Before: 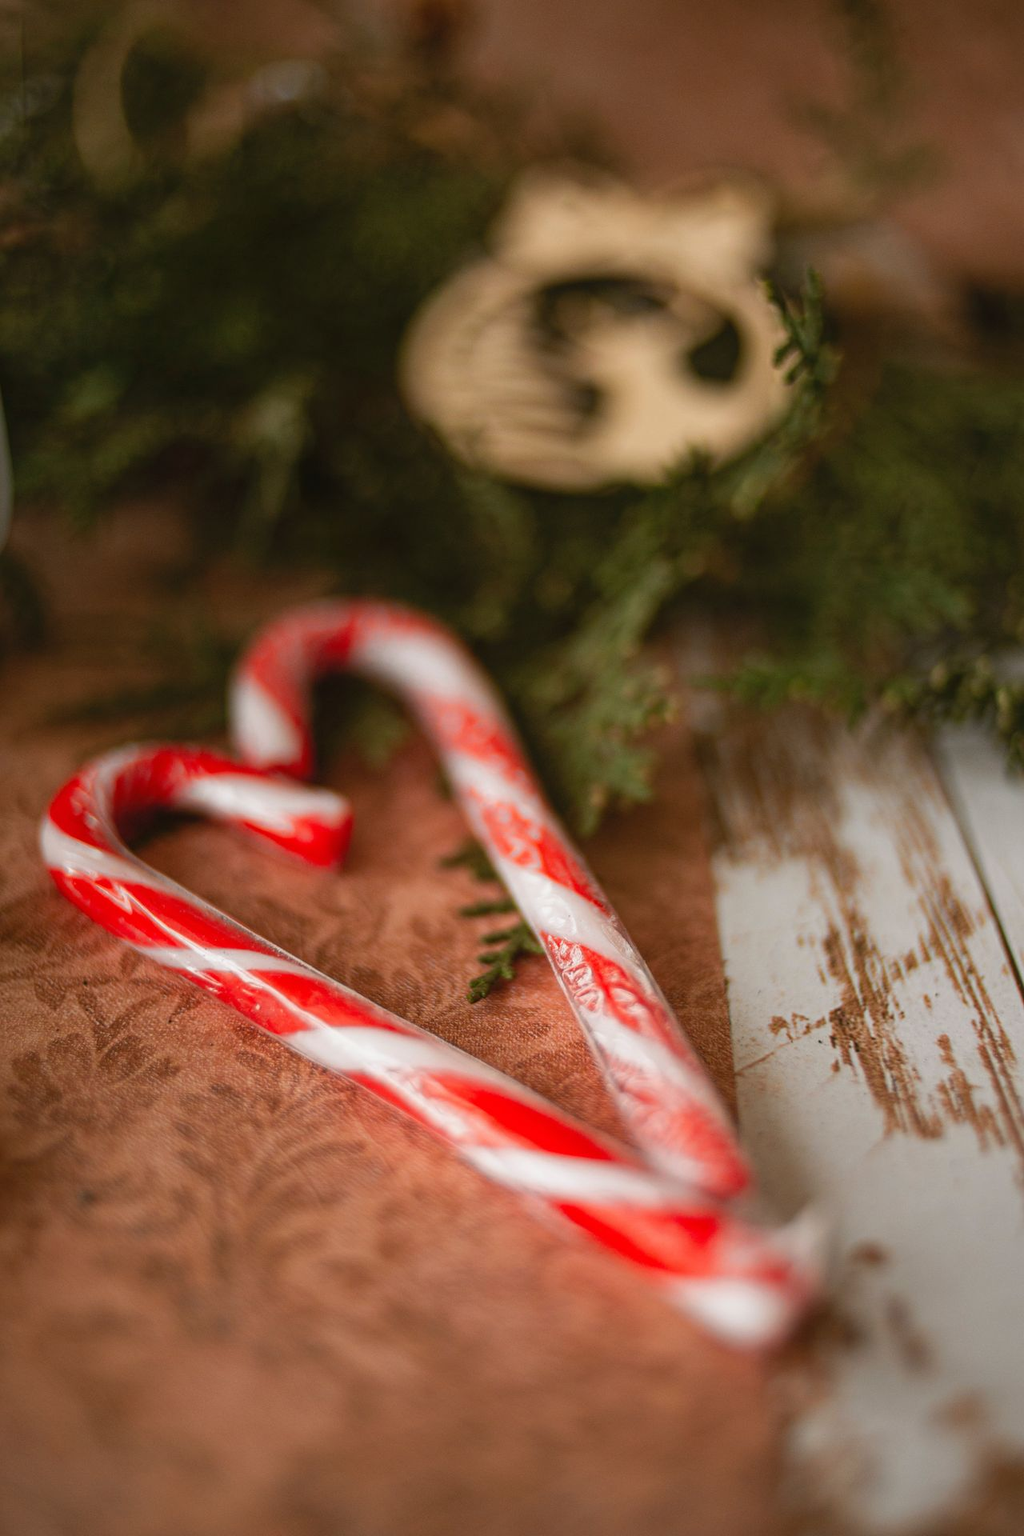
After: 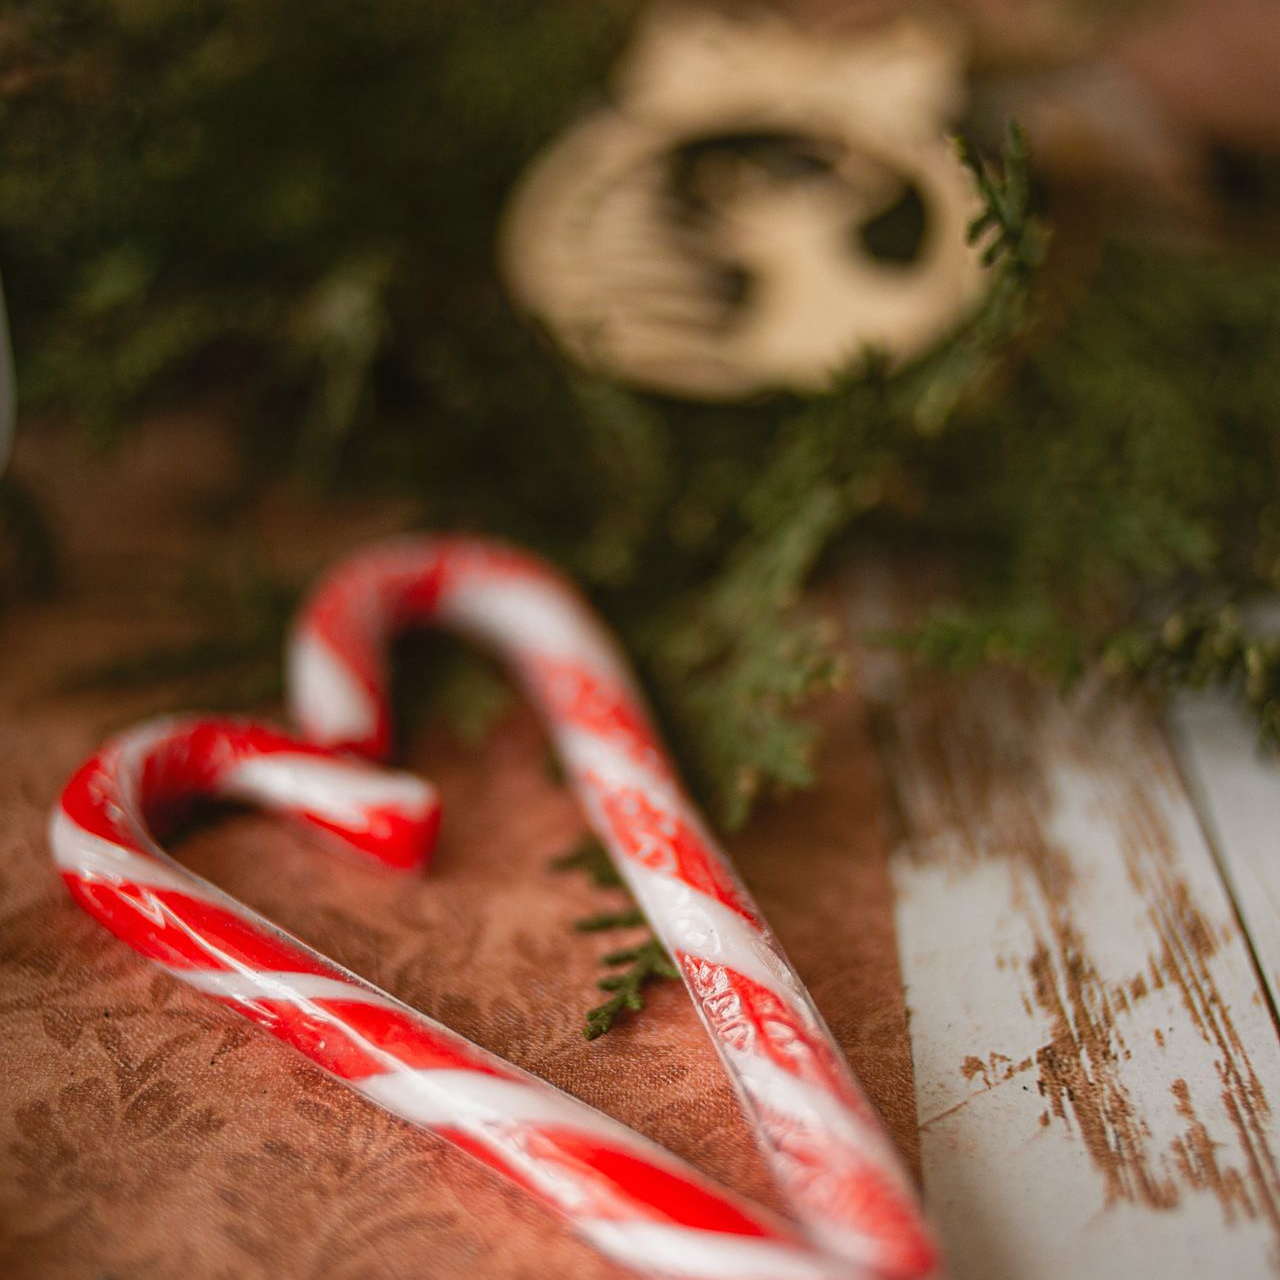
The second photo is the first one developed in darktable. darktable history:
crop: top 11.166%, bottom 22.168%
sharpen: amount 0.2
